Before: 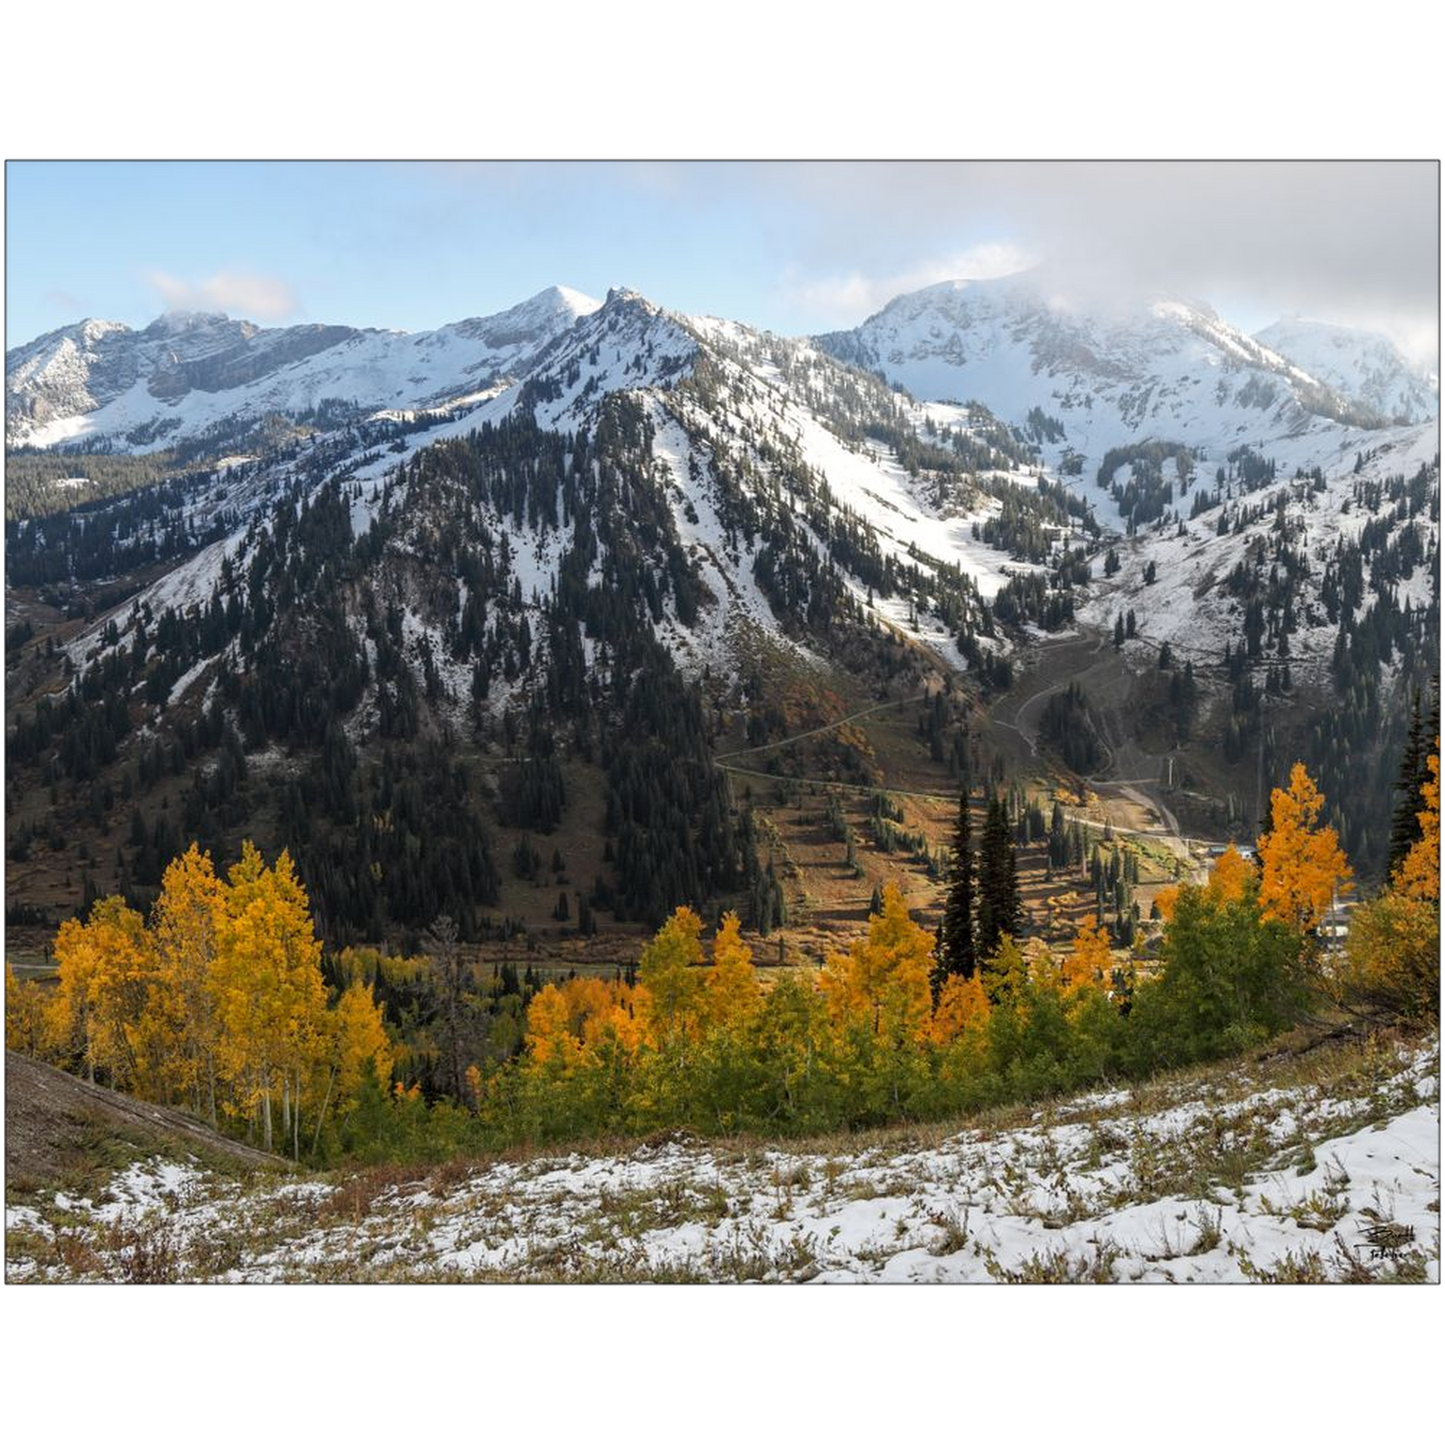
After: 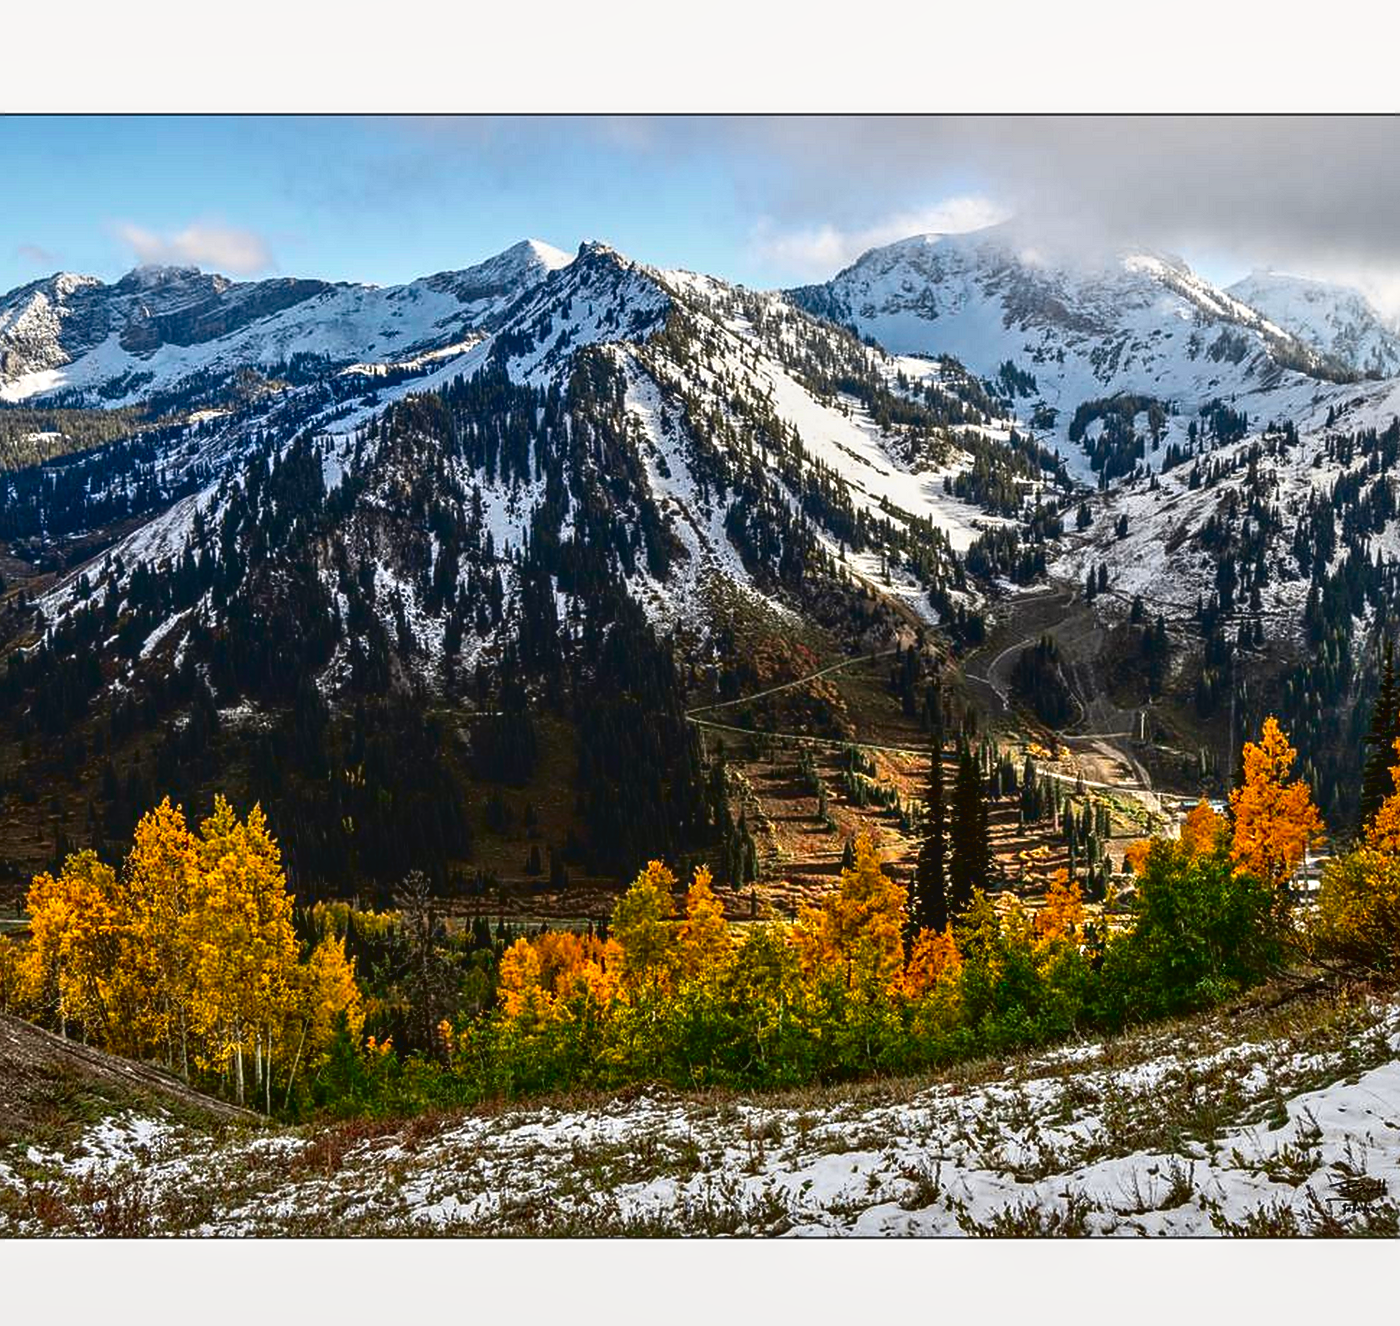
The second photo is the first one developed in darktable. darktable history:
tone curve: curves: ch0 [(0, 0.039) (0.104, 0.094) (0.285, 0.301) (0.689, 0.764) (0.89, 0.926) (0.994, 0.971)]; ch1 [(0, 0) (0.337, 0.249) (0.437, 0.411) (0.485, 0.487) (0.515, 0.514) (0.566, 0.563) (0.641, 0.655) (1, 1)]; ch2 [(0, 0) (0.314, 0.301) (0.421, 0.411) (0.502, 0.505) (0.528, 0.54) (0.557, 0.555) (0.612, 0.583) (0.722, 0.67) (1, 1)], color space Lab, independent channels, preserve colors none
local contrast: detail 130%
color balance rgb: perceptual saturation grading › global saturation 25%, global vibrance 20%
crop: left 1.964%, top 3.251%, right 1.122%, bottom 4.933%
tone equalizer: -7 EV 0.15 EV, -6 EV 0.6 EV, -5 EV 1.15 EV, -4 EV 1.33 EV, -3 EV 1.15 EV, -2 EV 0.6 EV, -1 EV 0.15 EV, mask exposure compensation -0.5 EV
sharpen: on, module defaults
contrast brightness saturation: brightness -0.52
